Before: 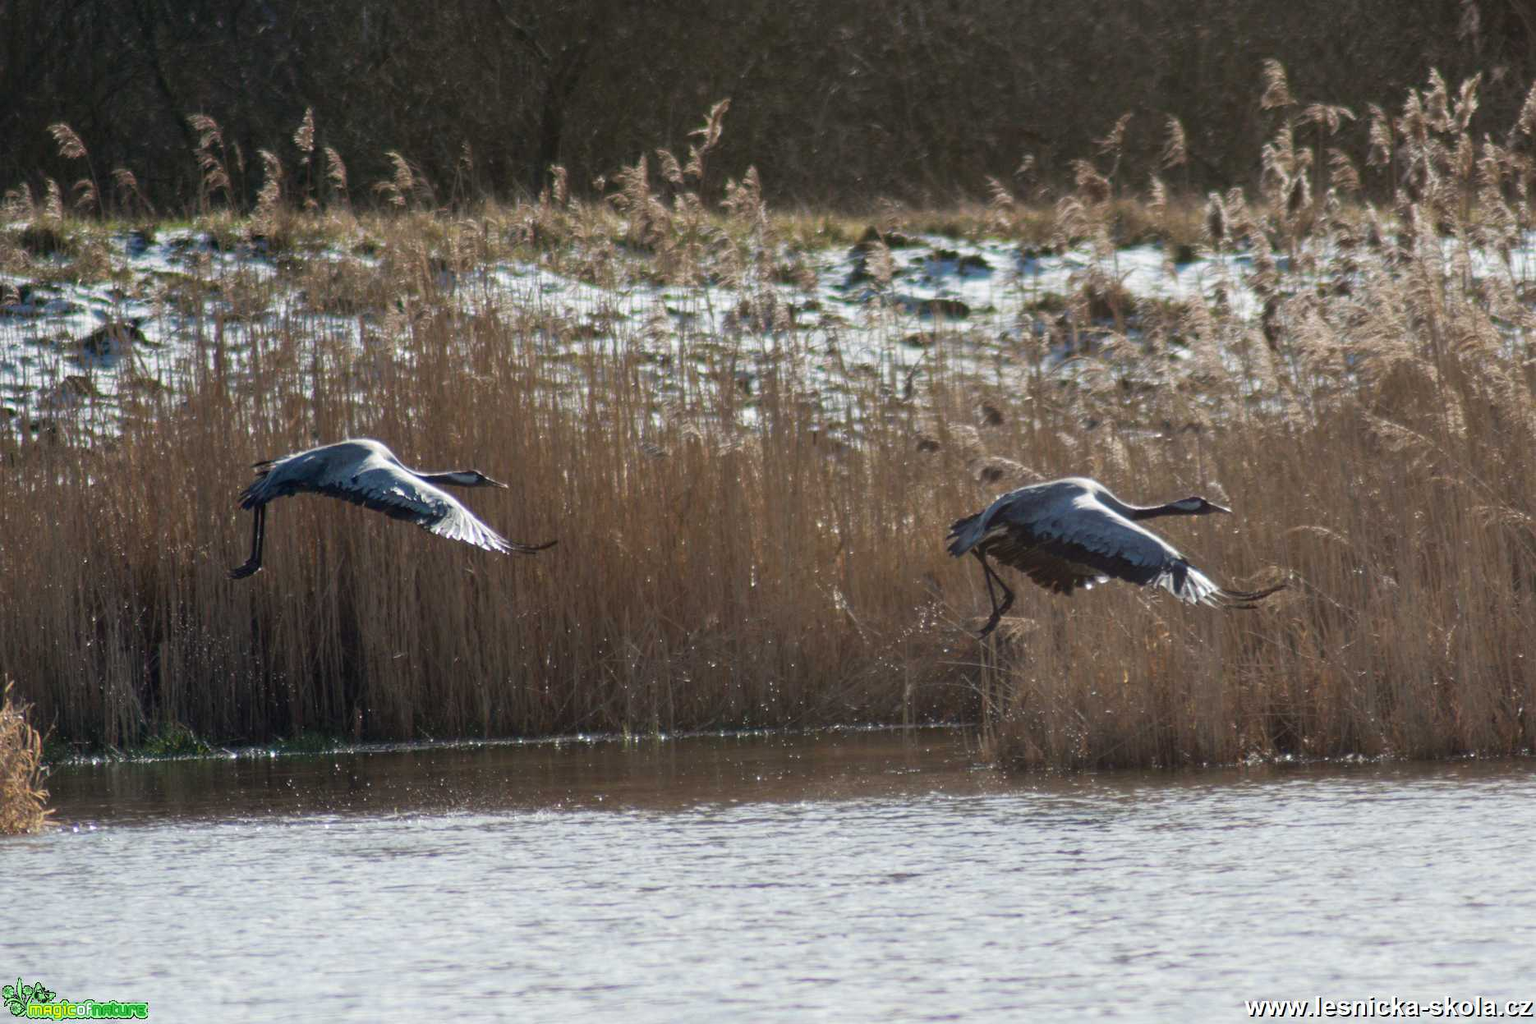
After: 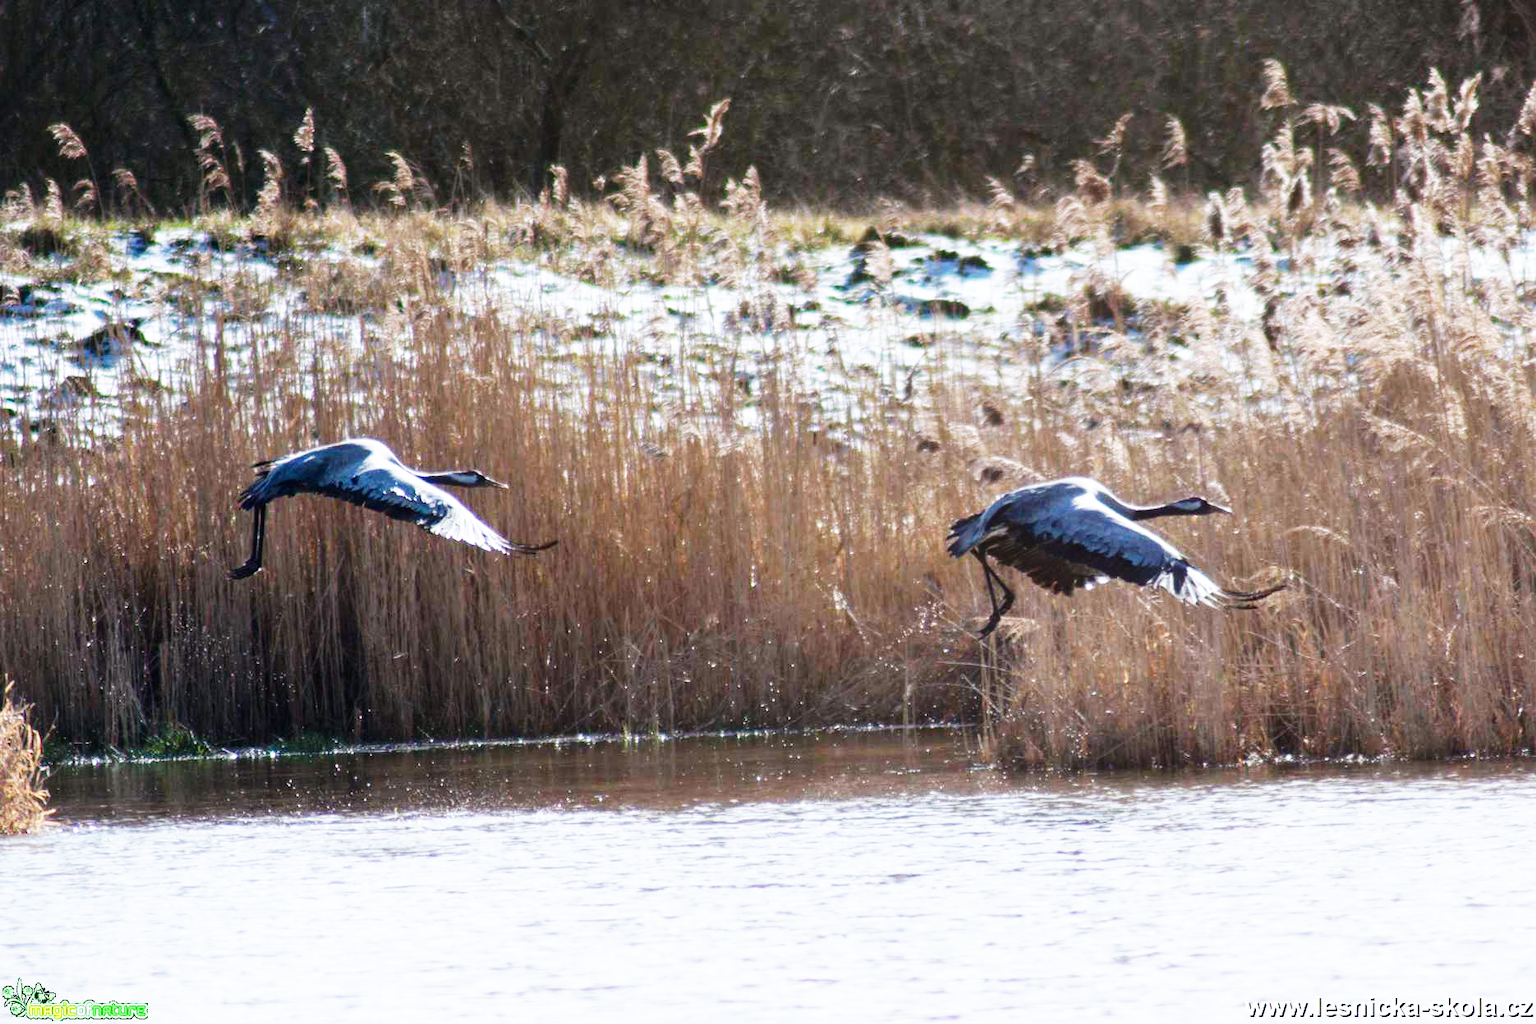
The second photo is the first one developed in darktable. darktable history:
base curve: curves: ch0 [(0, 0) (0.007, 0.004) (0.027, 0.03) (0.046, 0.07) (0.207, 0.54) (0.442, 0.872) (0.673, 0.972) (1, 1)], preserve colors none
color calibration: illuminant as shot in camera, x 0.358, y 0.373, temperature 4628.91 K, clip negative RGB from gamut false
